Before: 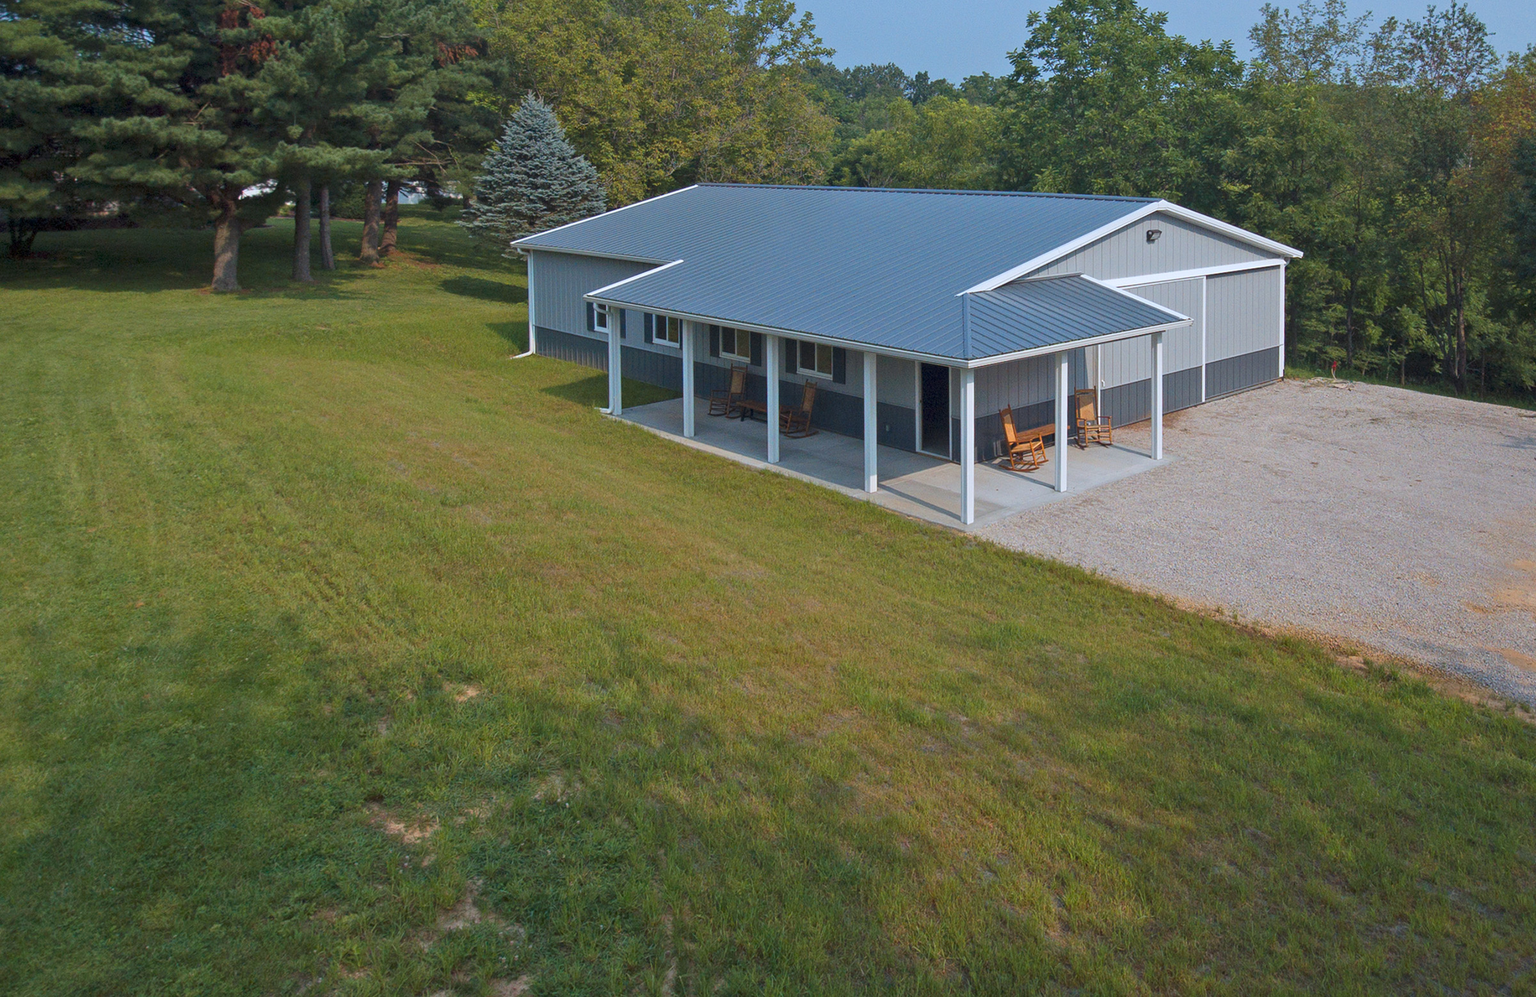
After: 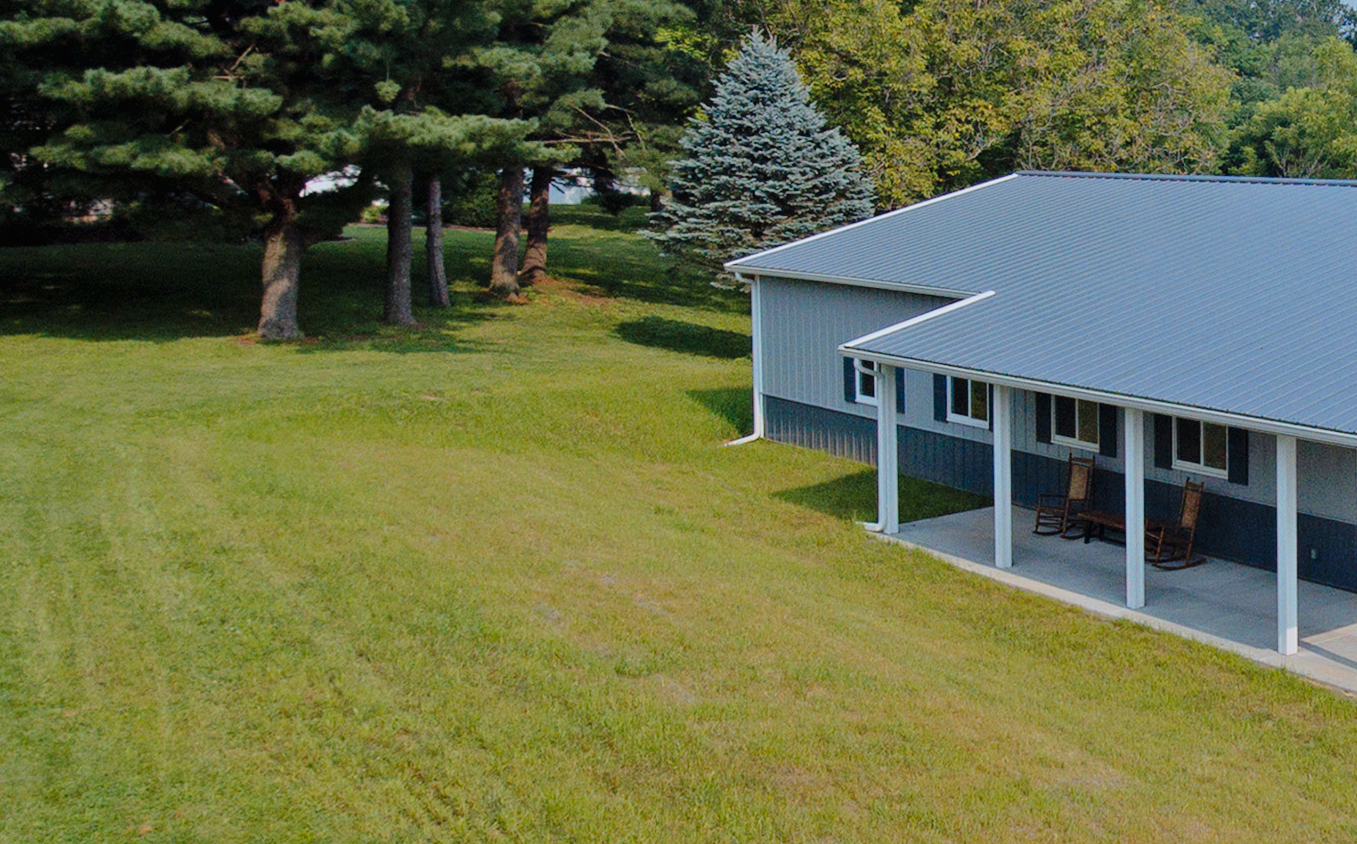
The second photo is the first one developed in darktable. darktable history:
filmic rgb: black relative exposure -8.02 EV, white relative exposure 3.79 EV, hardness 4.4, color science v6 (2022)
crop and rotate: left 3.052%, top 7.439%, right 40.368%, bottom 38.333%
tone equalizer: on, module defaults
tone curve: curves: ch0 [(0, 0) (0.003, 0.01) (0.011, 0.01) (0.025, 0.011) (0.044, 0.019) (0.069, 0.032) (0.1, 0.054) (0.136, 0.088) (0.177, 0.138) (0.224, 0.214) (0.277, 0.297) (0.335, 0.391) (0.399, 0.469) (0.468, 0.551) (0.543, 0.622) (0.623, 0.699) (0.709, 0.775) (0.801, 0.85) (0.898, 0.929) (1, 1)], preserve colors none
